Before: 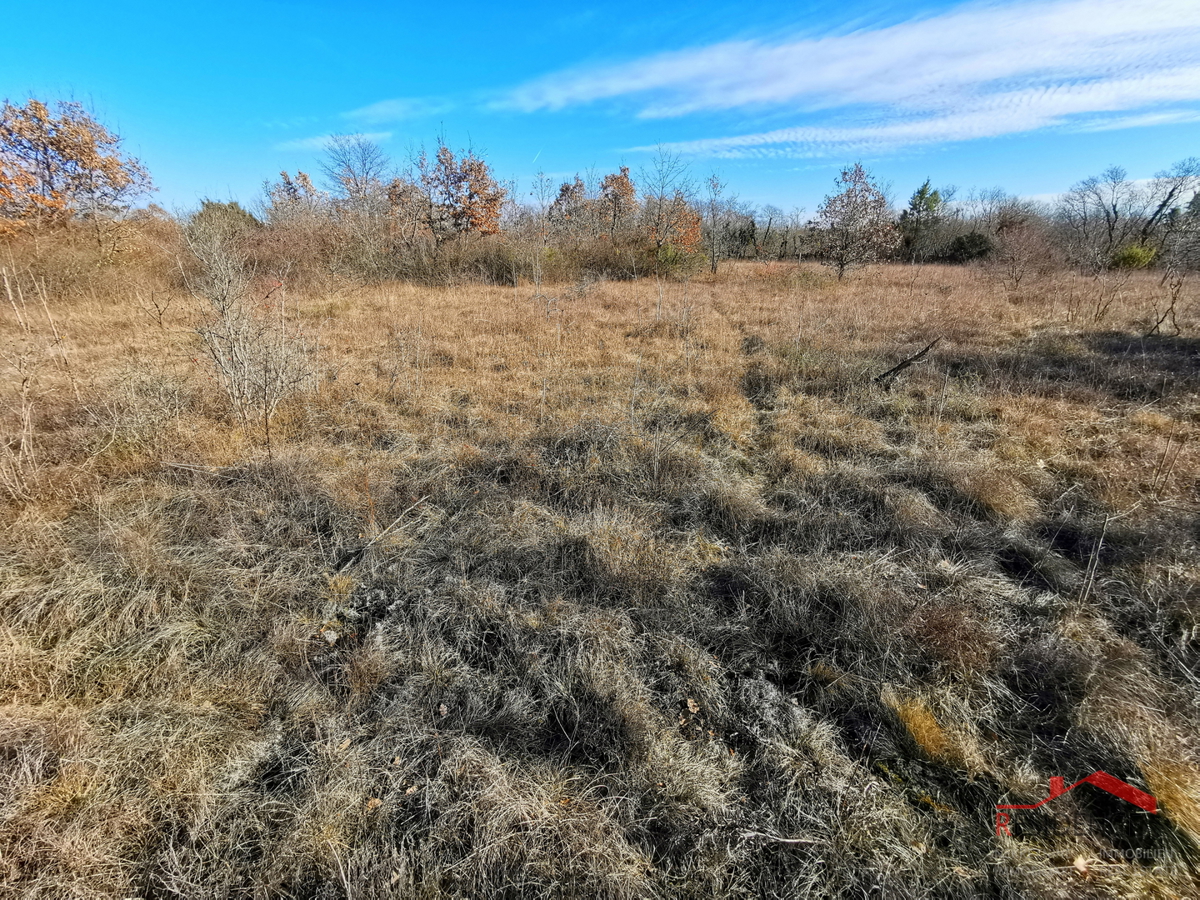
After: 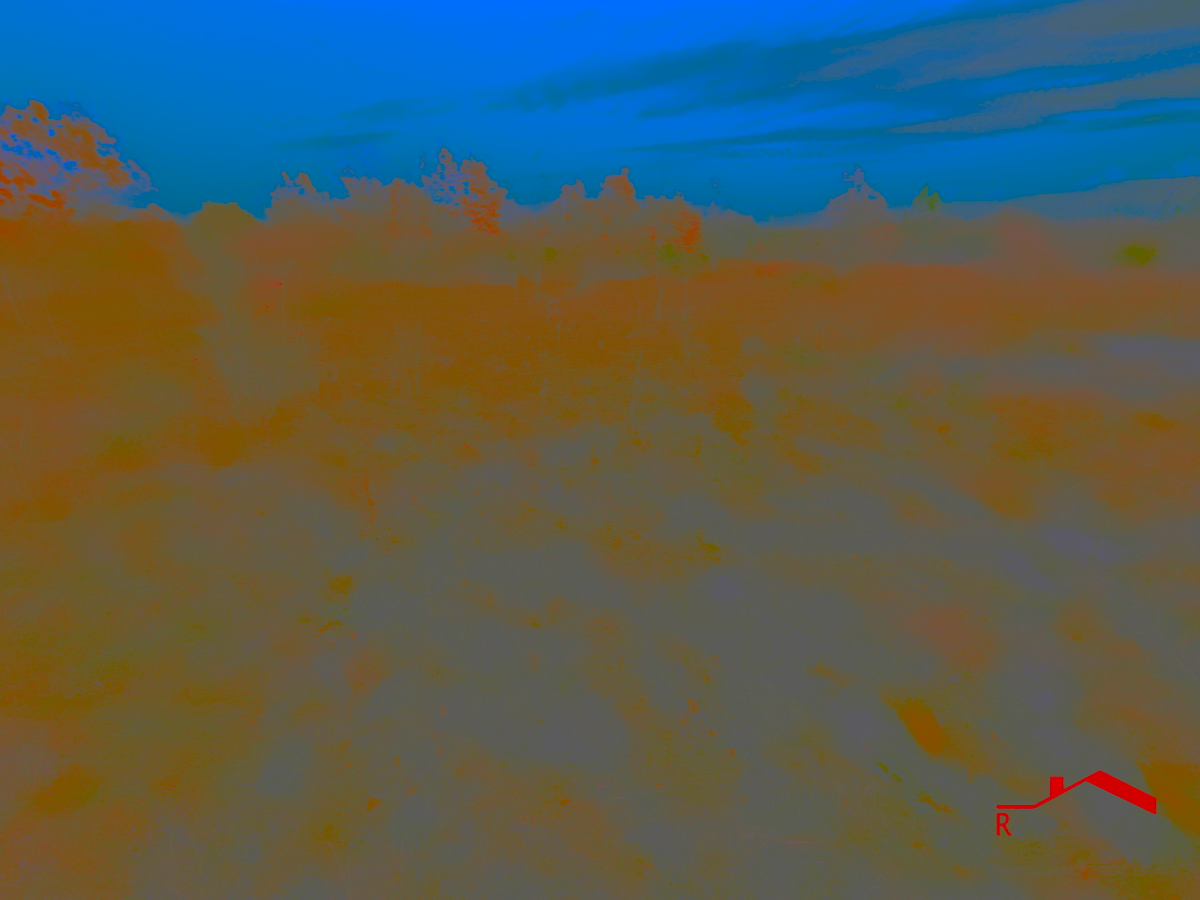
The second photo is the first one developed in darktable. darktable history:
contrast brightness saturation: contrast -0.987, brightness -0.174, saturation 0.738
